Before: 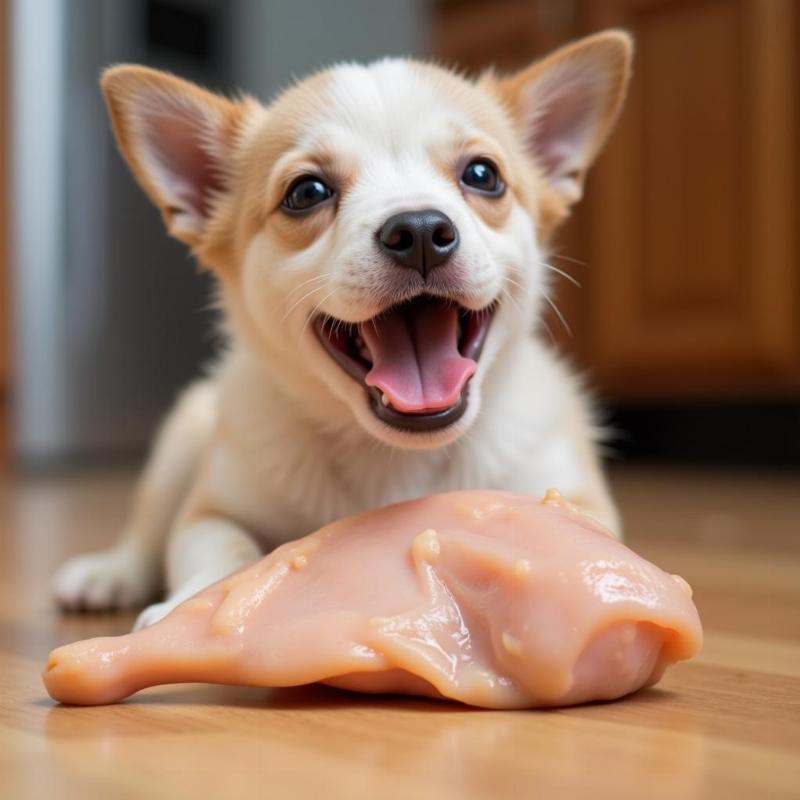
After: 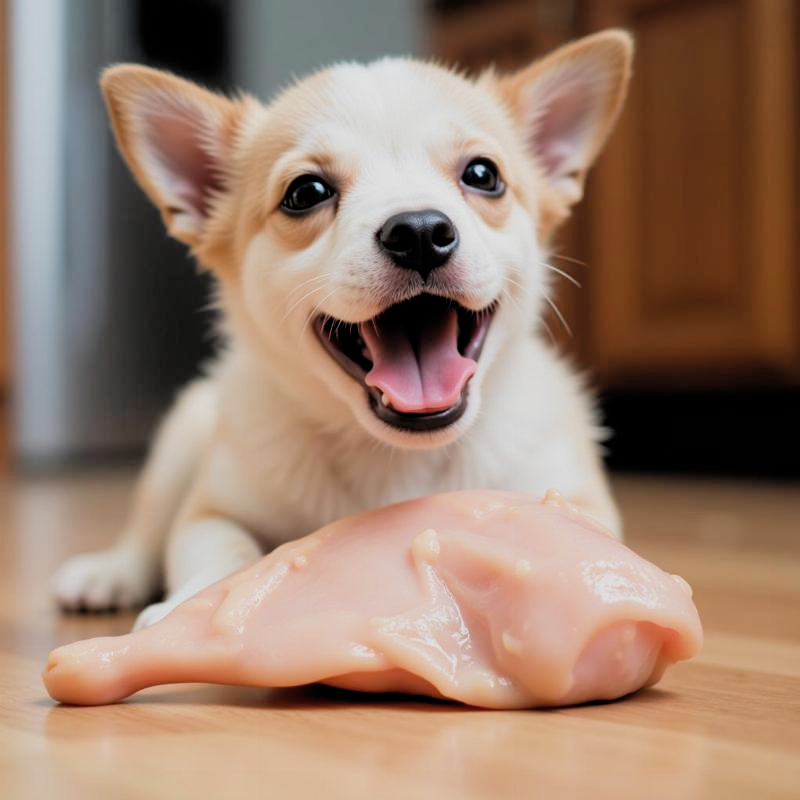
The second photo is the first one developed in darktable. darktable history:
filmic rgb: black relative exposure -5.01 EV, white relative exposure 4 EV, threshold 5.97 EV, hardness 2.9, contrast 1.096, add noise in highlights 0, color science v3 (2019), use custom middle-gray values true, contrast in highlights soft, enable highlight reconstruction true
tone equalizer: -8 EV -0.421 EV, -7 EV -0.419 EV, -6 EV -0.337 EV, -5 EV -0.259 EV, -3 EV 0.247 EV, -2 EV 0.347 EV, -1 EV 0.409 EV, +0 EV 0.415 EV
